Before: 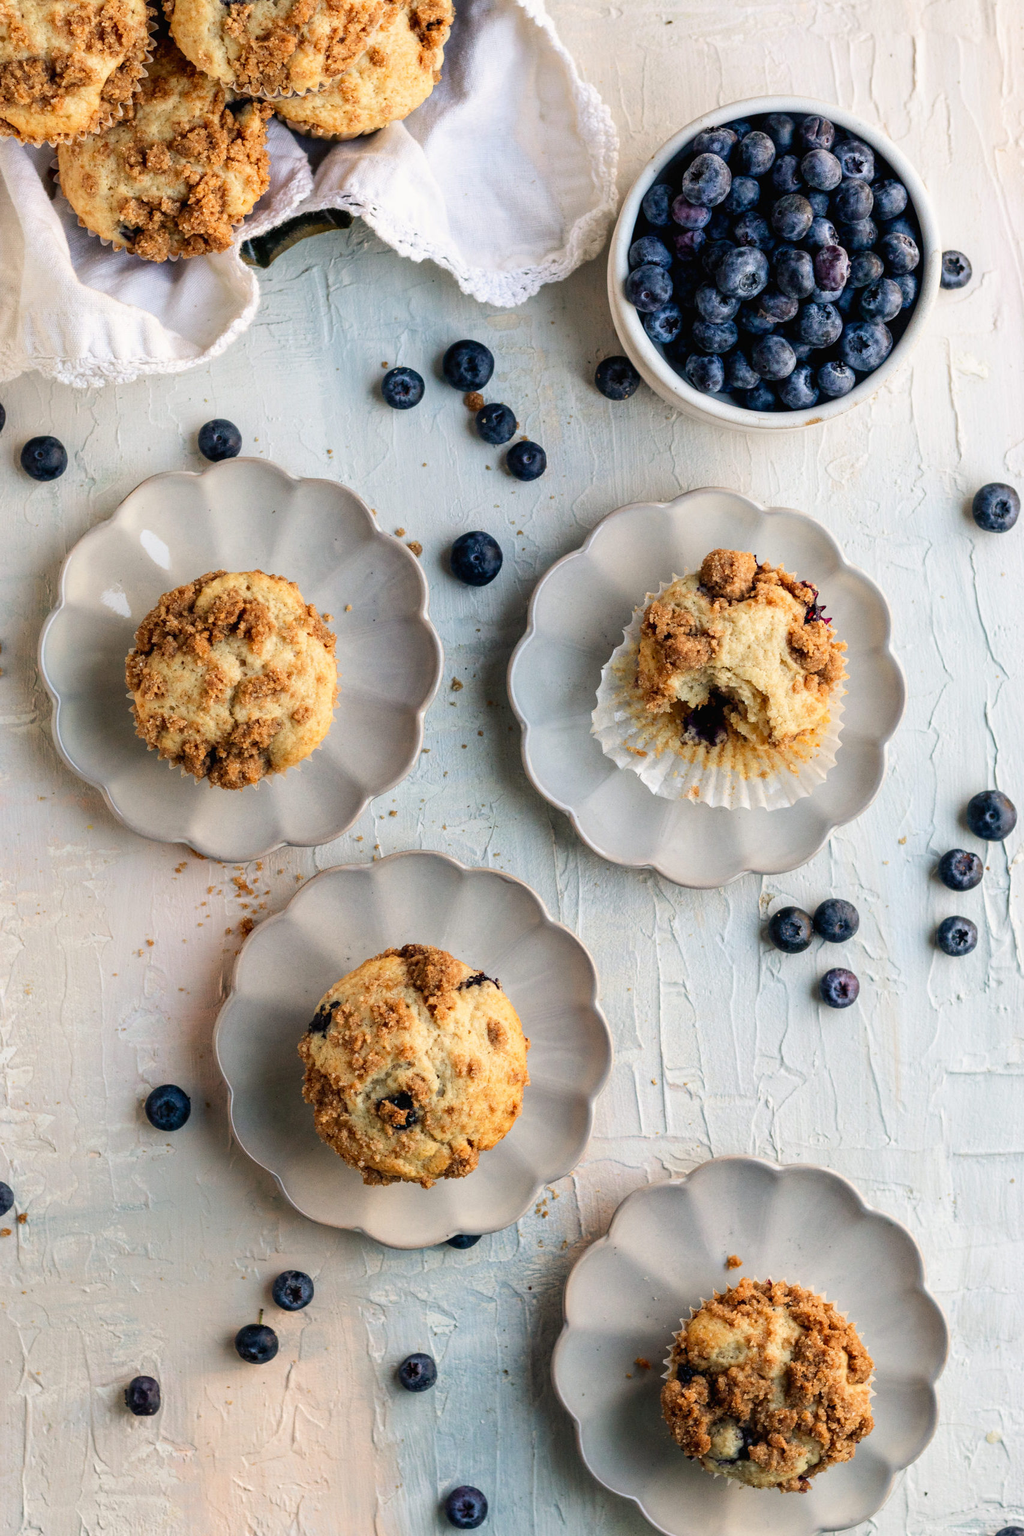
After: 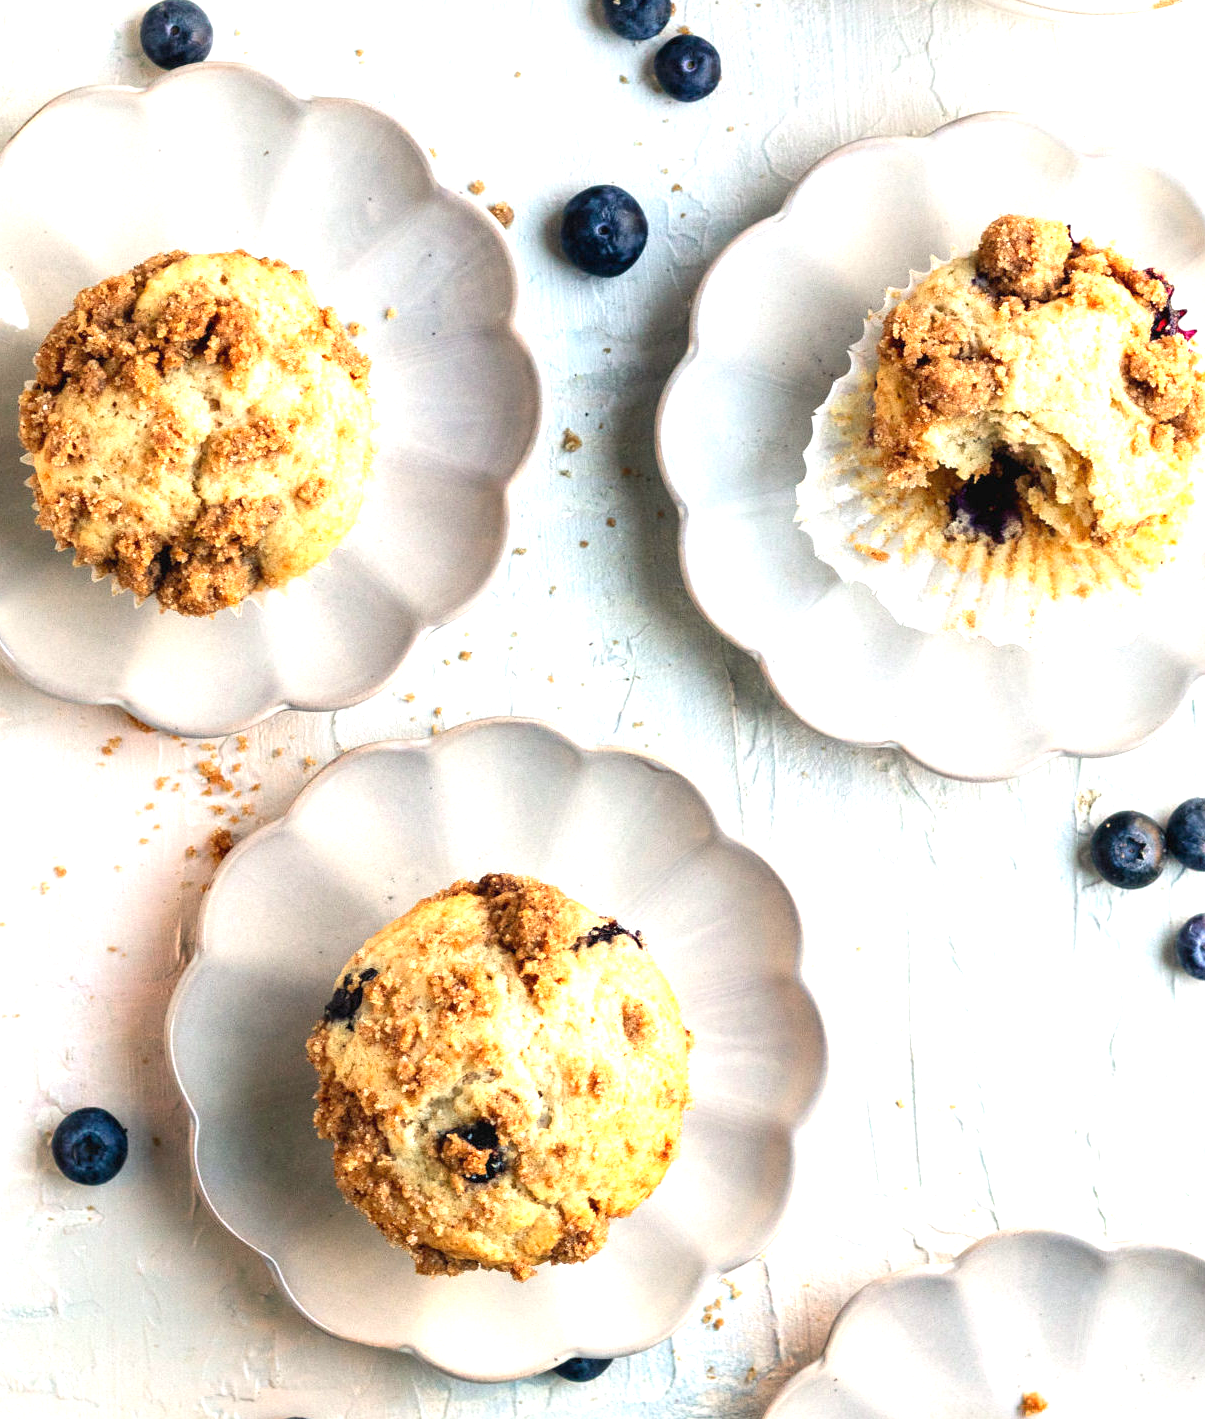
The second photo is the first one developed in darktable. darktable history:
crop: left 11.137%, top 27.358%, right 18.242%, bottom 17.177%
exposure: black level correction 0, exposure 1.2 EV, compensate exposure bias true, compensate highlight preservation false
